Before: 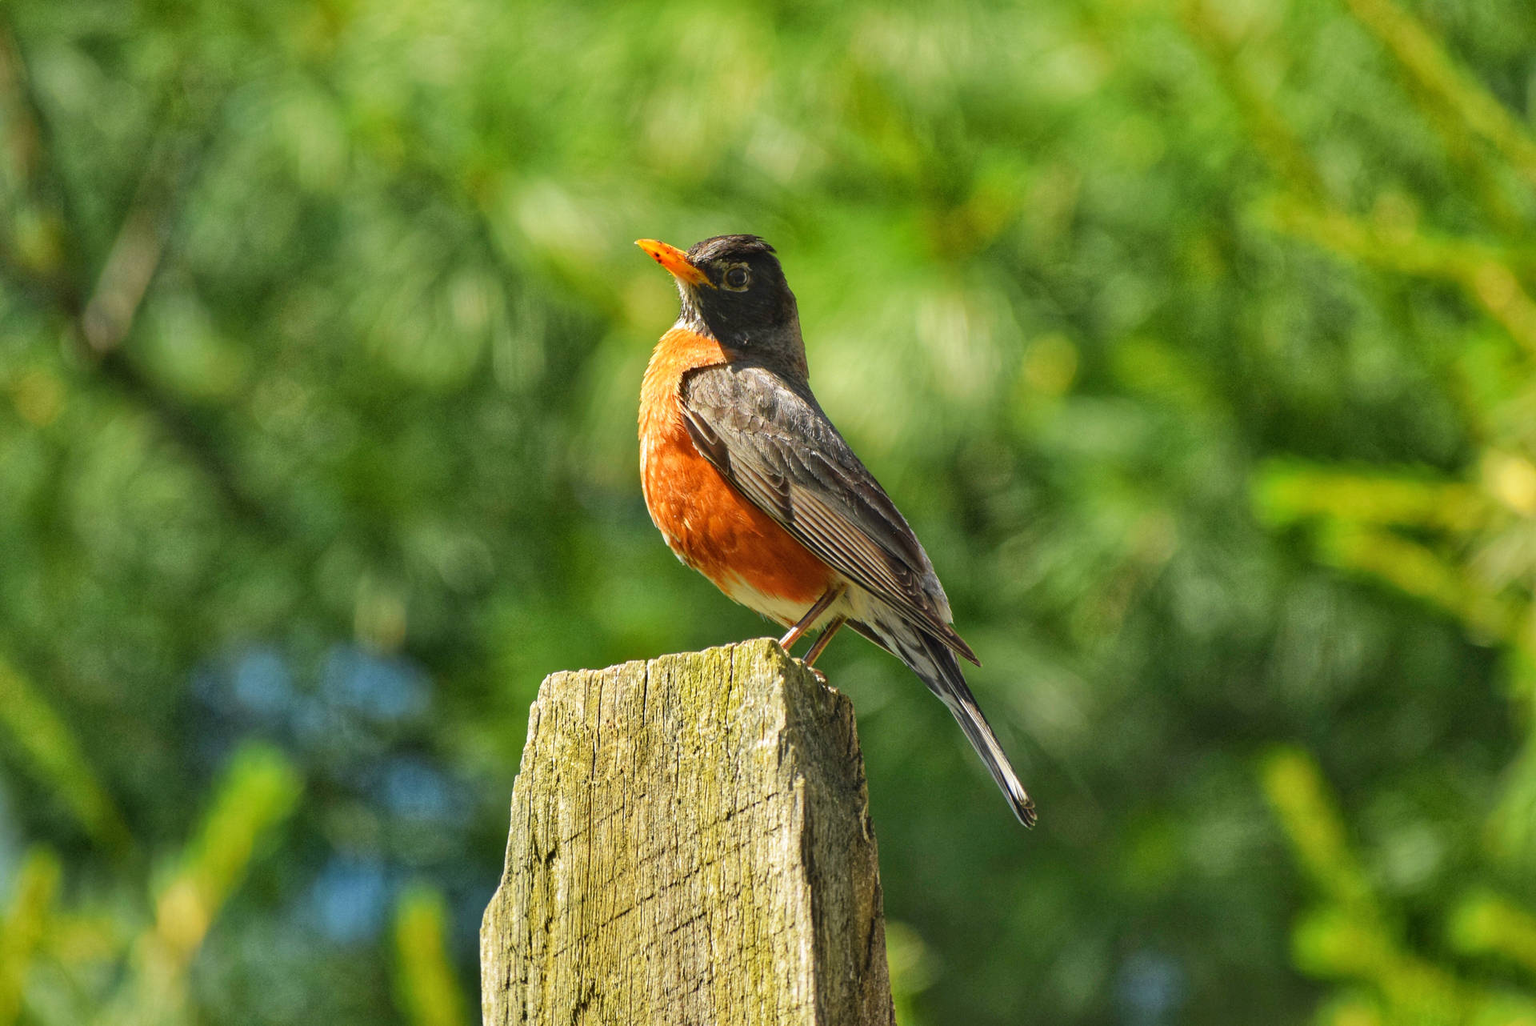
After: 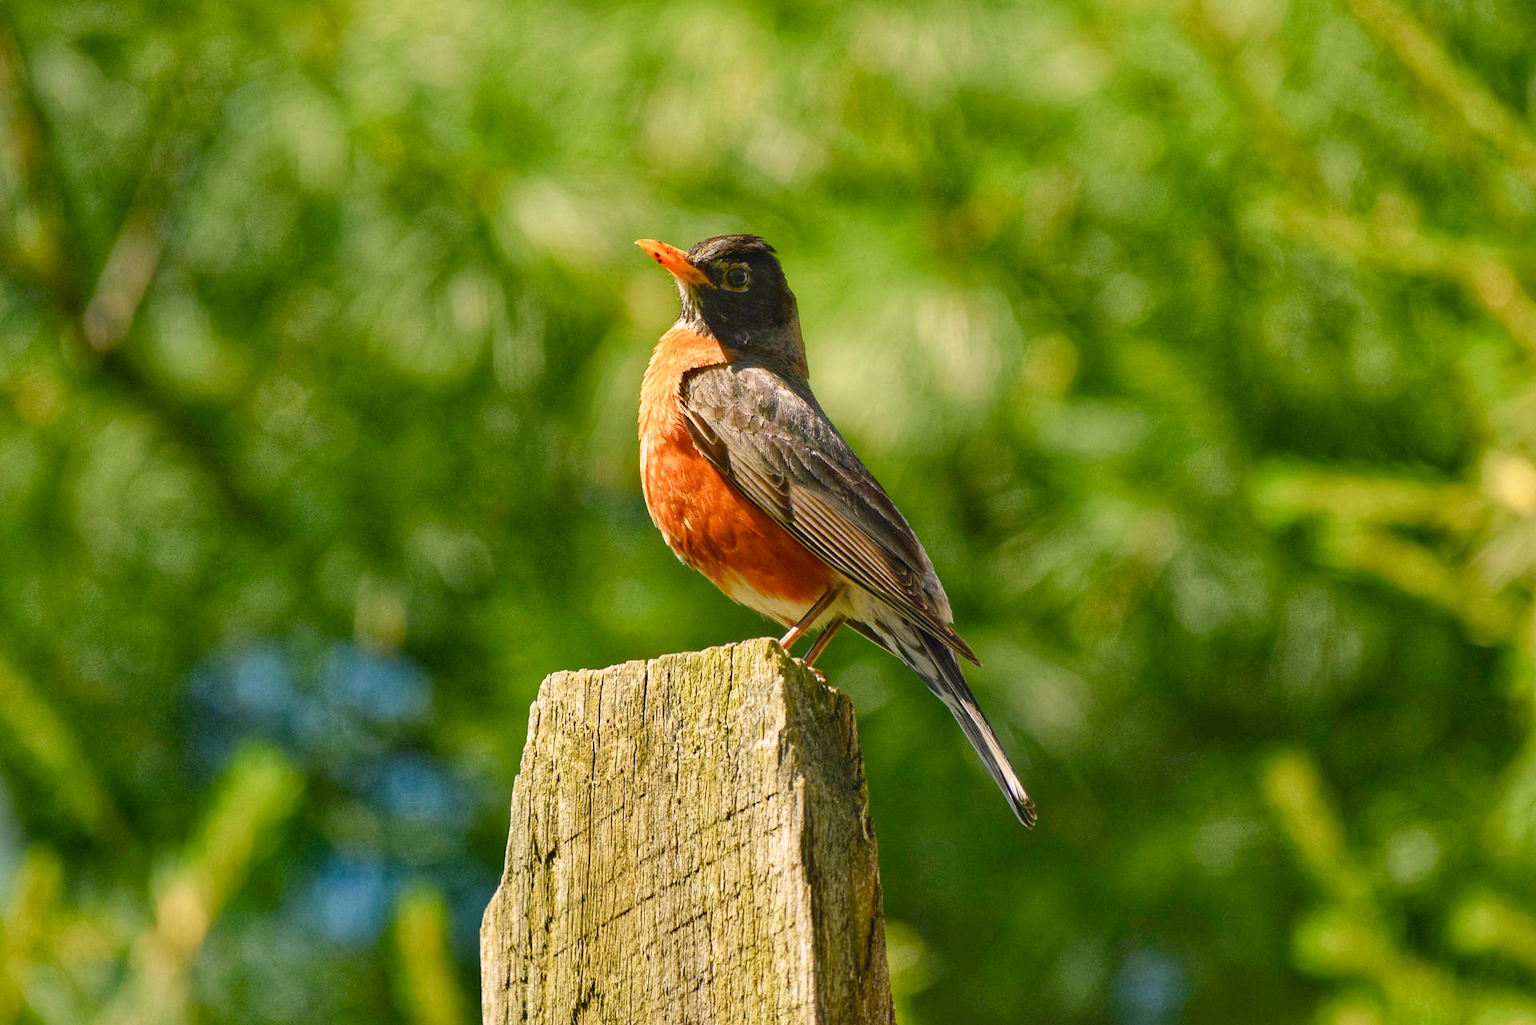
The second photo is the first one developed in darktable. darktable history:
color balance rgb: shadows lift › hue 85.32°, highlights gain › chroma 3.331%, highlights gain › hue 56.51°, perceptual saturation grading › global saturation 25.63%, perceptual saturation grading › highlights -50.398%, perceptual saturation grading › shadows 30.813%, global vibrance 20%
